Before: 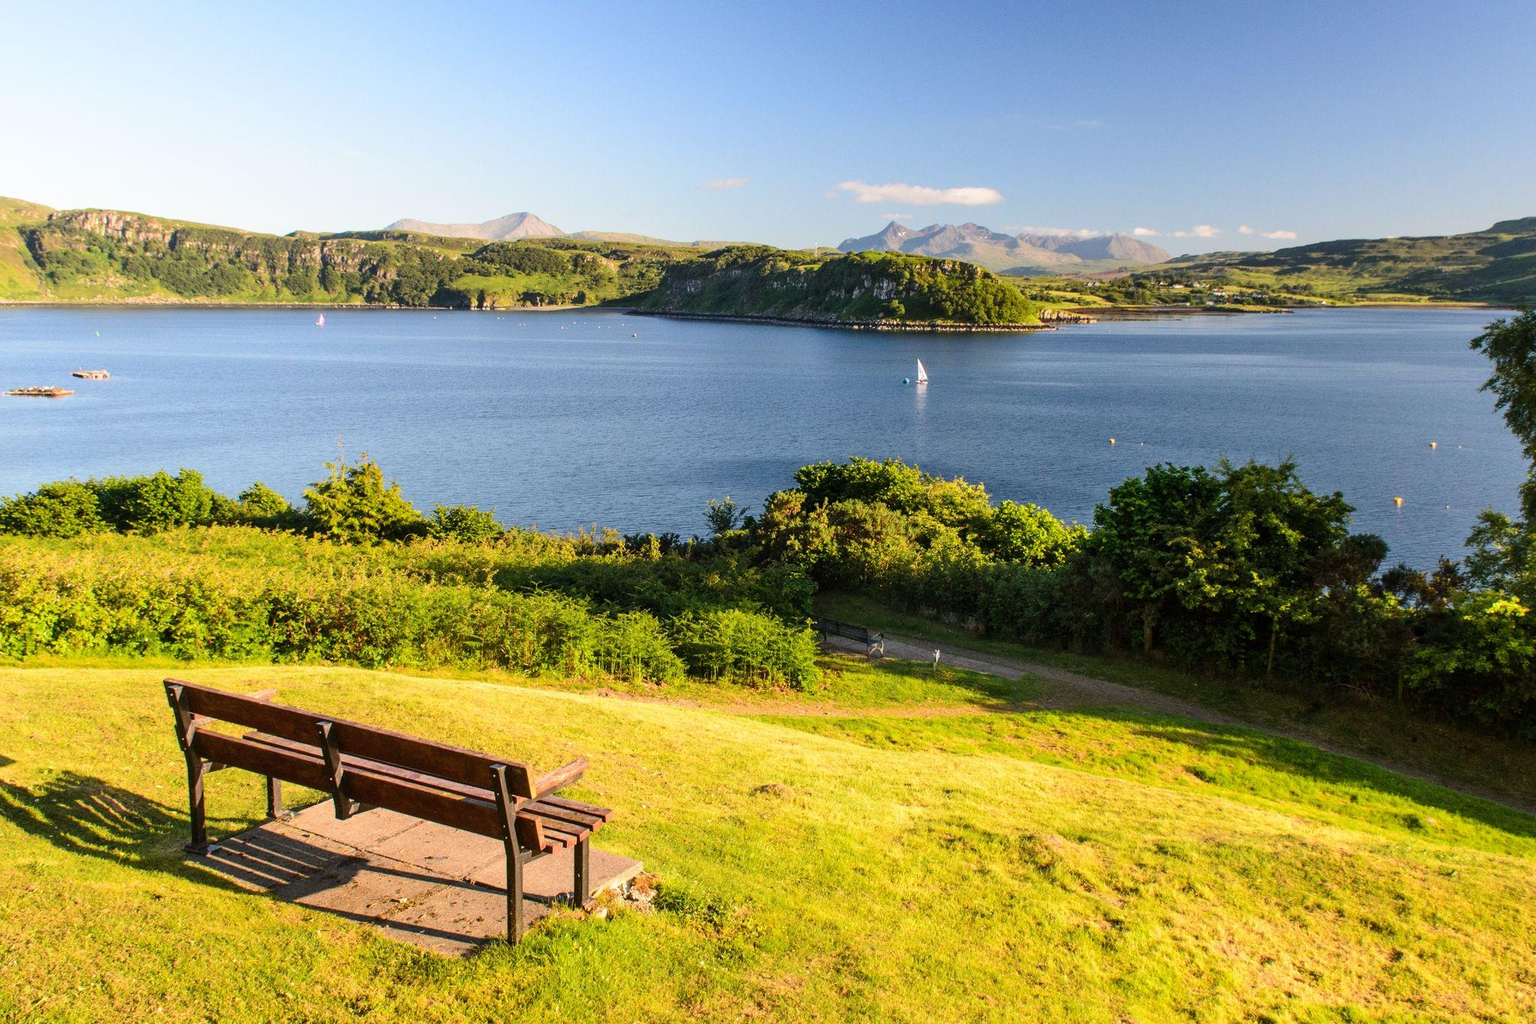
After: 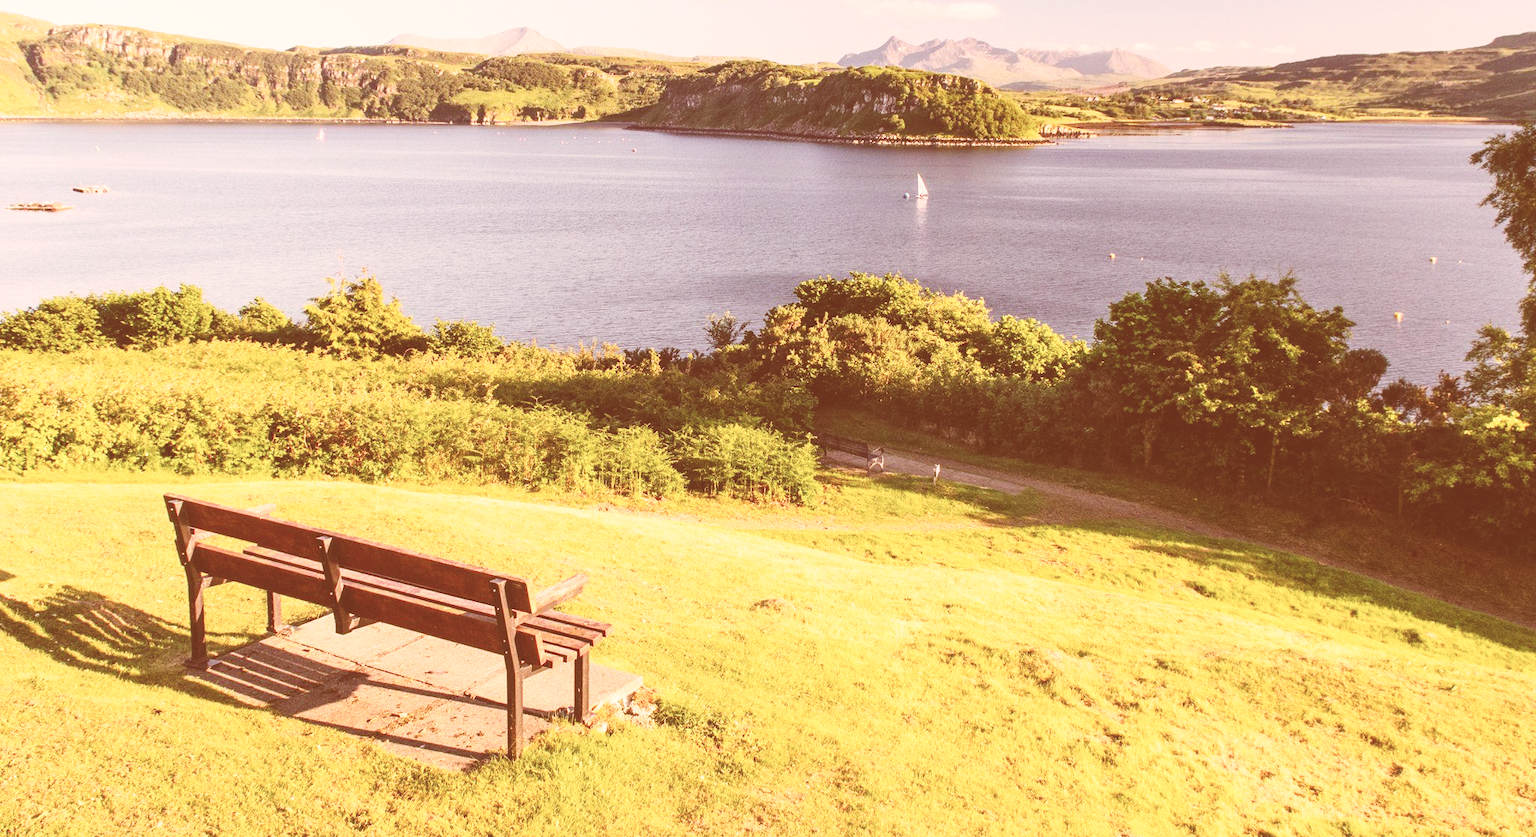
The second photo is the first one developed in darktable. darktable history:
color correction: highlights a* 9.16, highlights b* 8.78, shadows a* 39.95, shadows b* 39.49, saturation 0.793
crop and rotate: top 18.121%
exposure: black level correction -0.041, exposure 0.065 EV, compensate highlight preservation false
base curve: curves: ch0 [(0, 0) (0.028, 0.03) (0.121, 0.232) (0.46, 0.748) (0.859, 0.968) (1, 1)], preserve colors none
